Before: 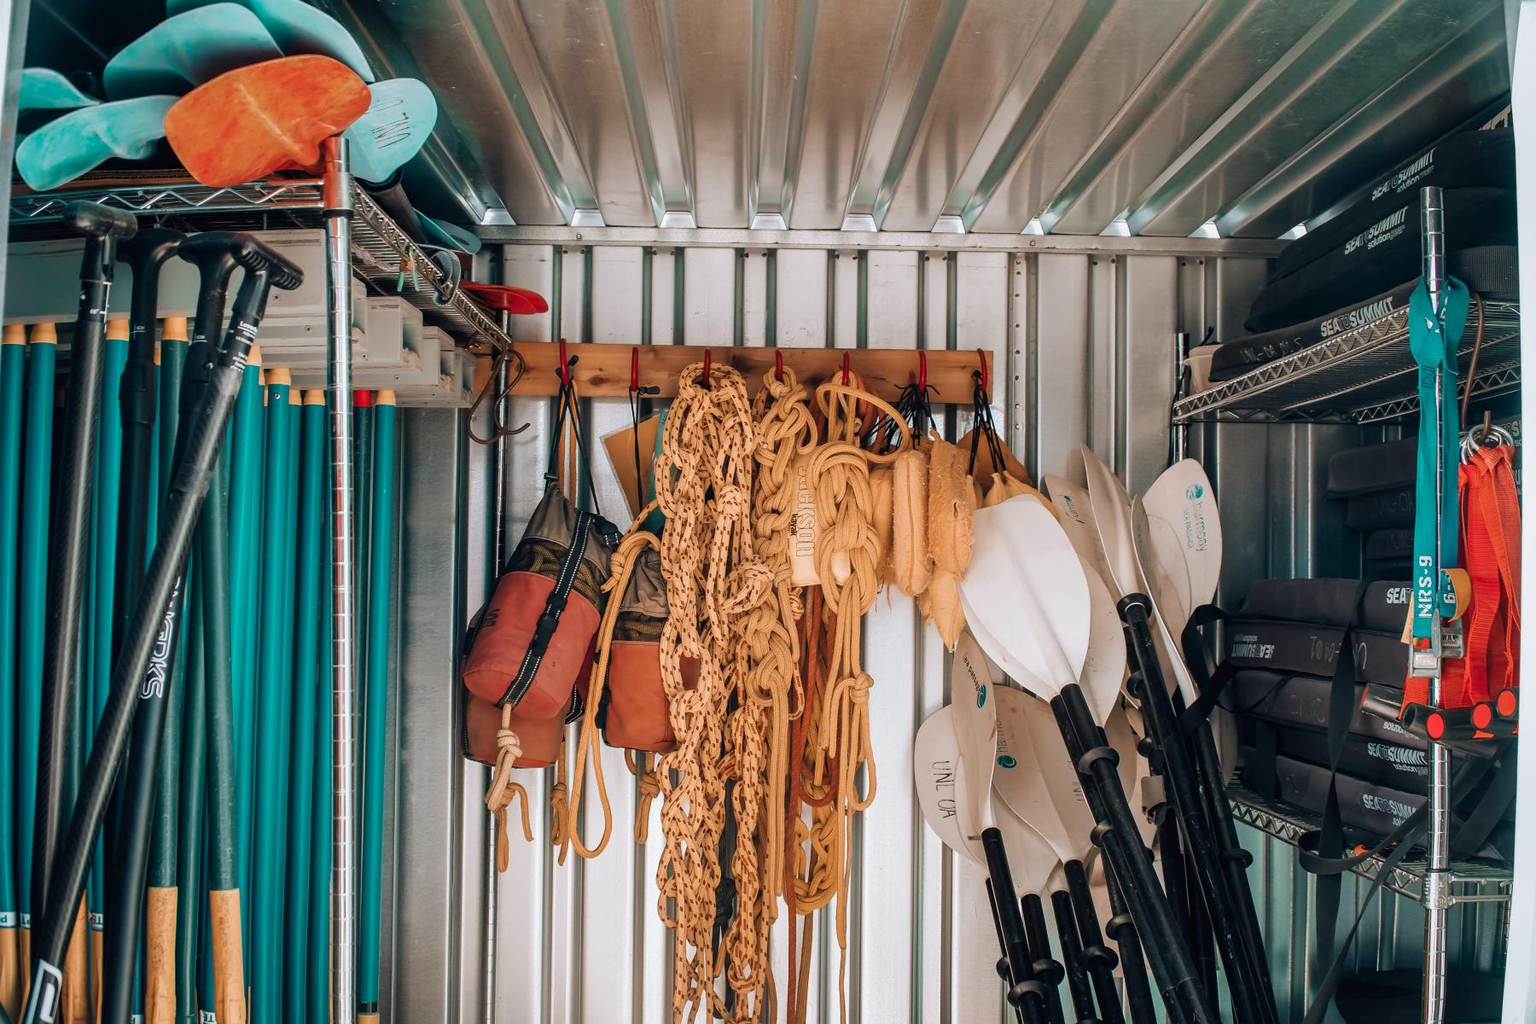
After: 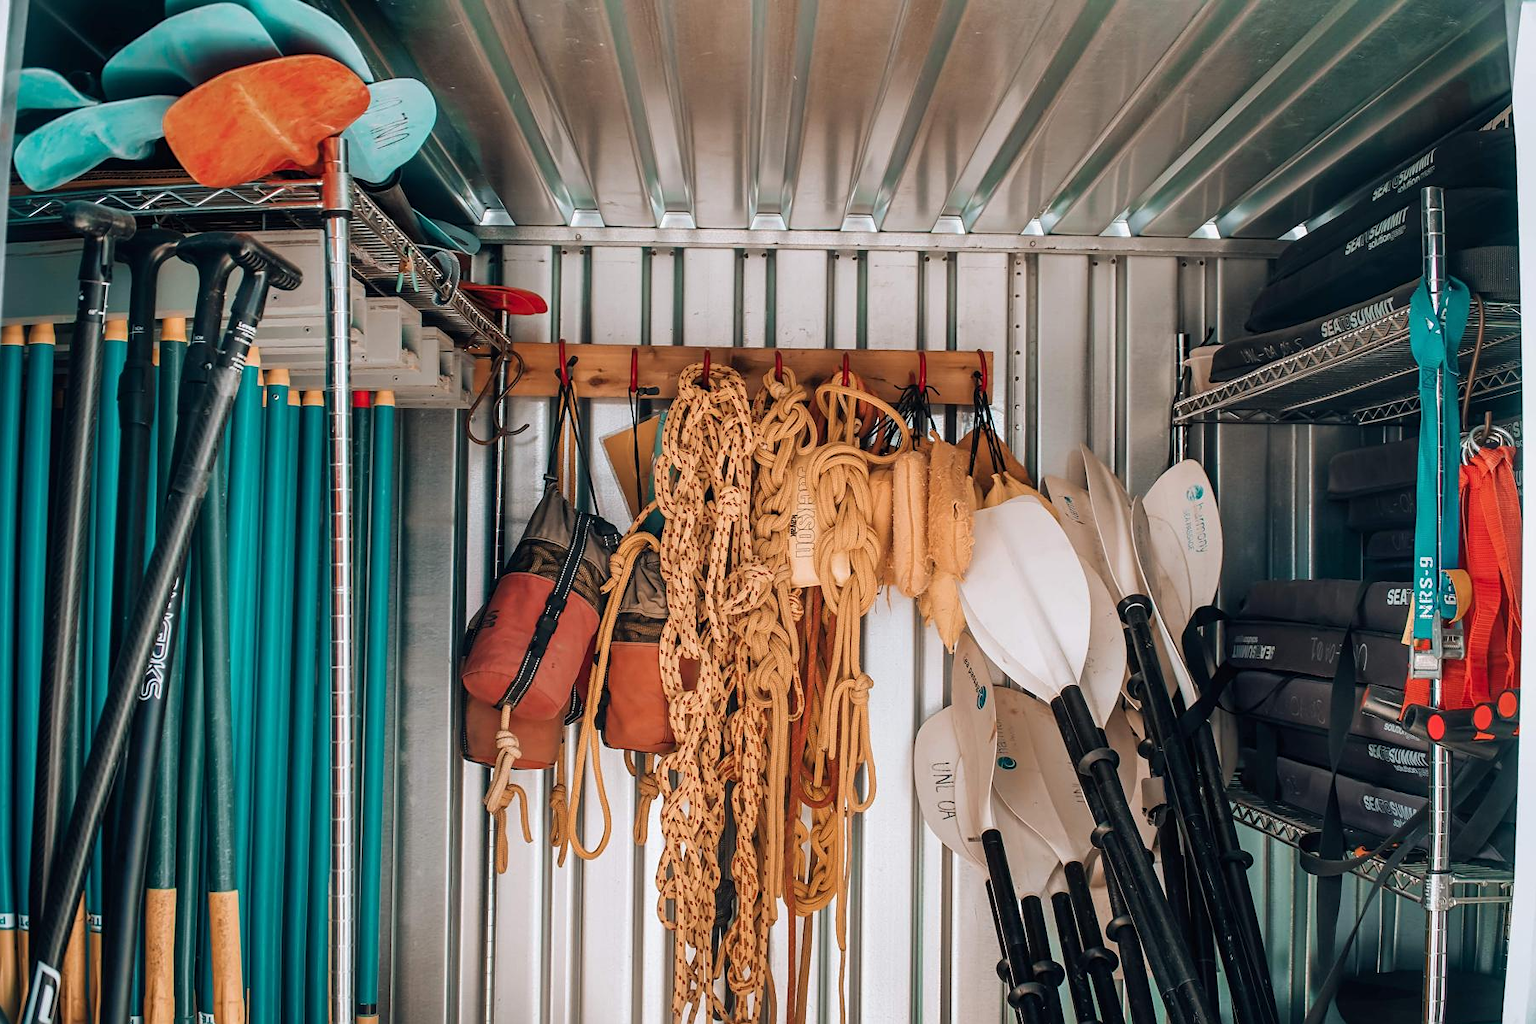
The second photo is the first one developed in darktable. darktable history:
crop and rotate: left 0.126%
sharpen: amount 0.2
